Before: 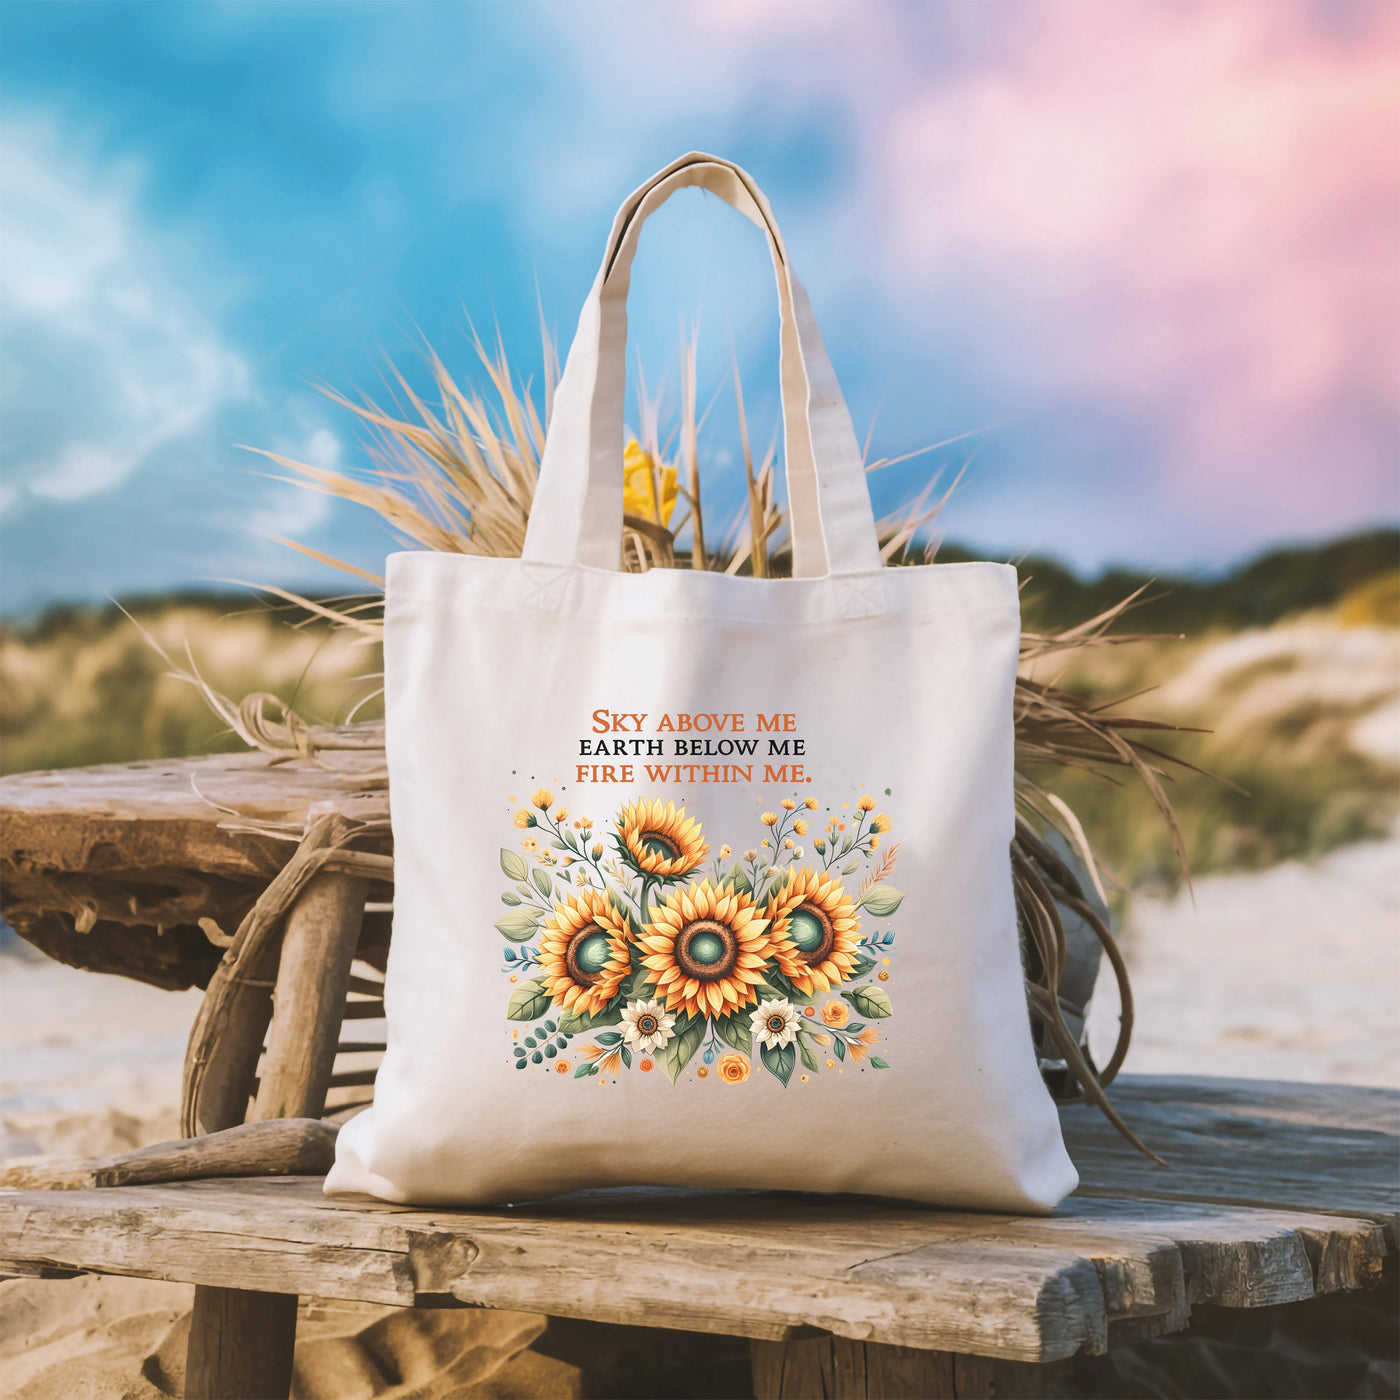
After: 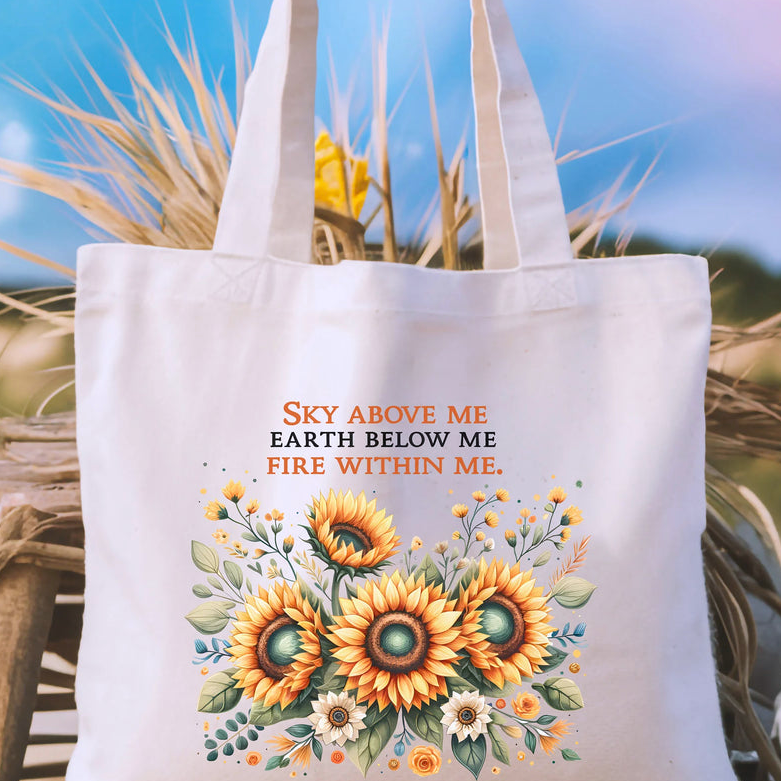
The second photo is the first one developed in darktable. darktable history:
crop and rotate: left 22.13%, top 22.054%, right 22.026%, bottom 22.102%
color calibration: illuminant as shot in camera, x 0.358, y 0.373, temperature 4628.91 K
color correction: highlights a* 0.816, highlights b* 2.78, saturation 1.1
